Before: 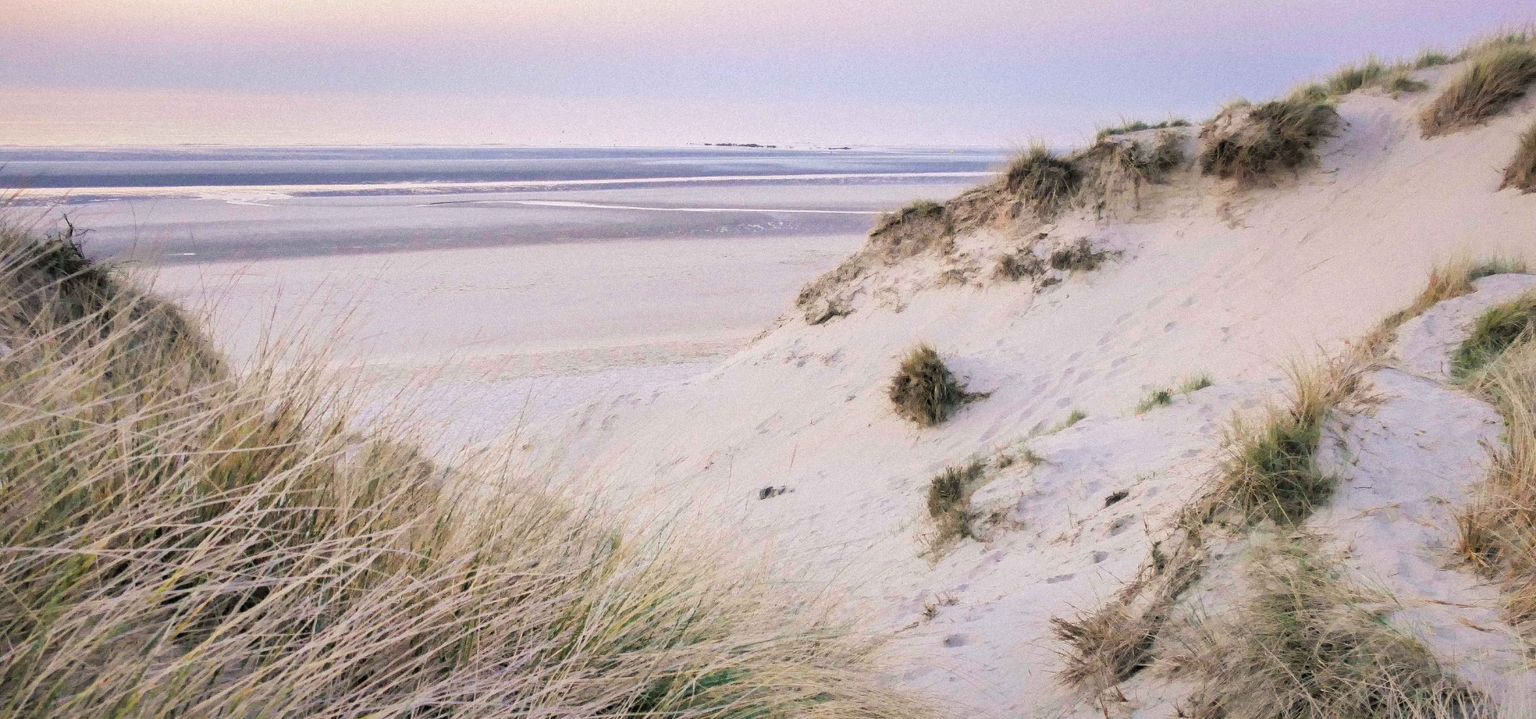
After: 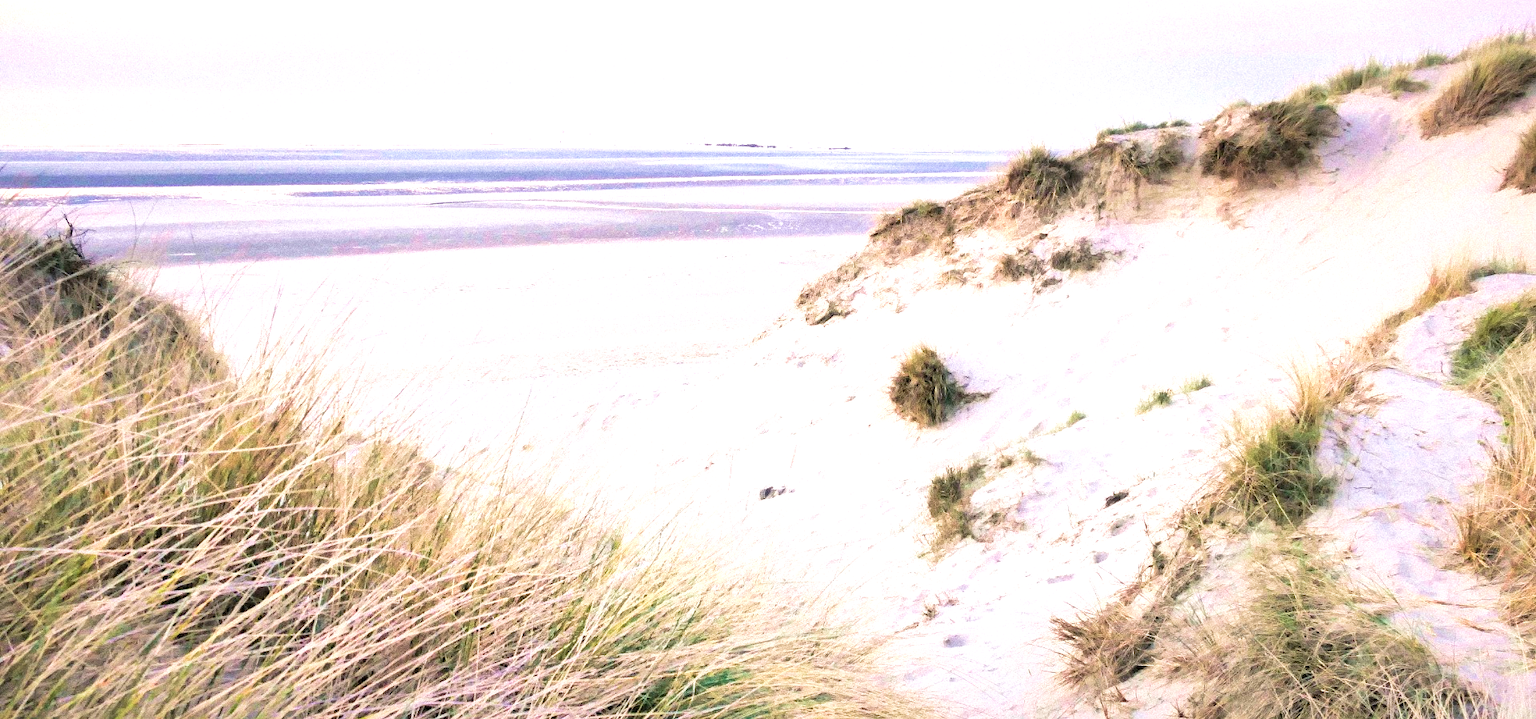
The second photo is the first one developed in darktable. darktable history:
velvia: strength 45%
exposure: exposure 0.95 EV, compensate highlight preservation false
